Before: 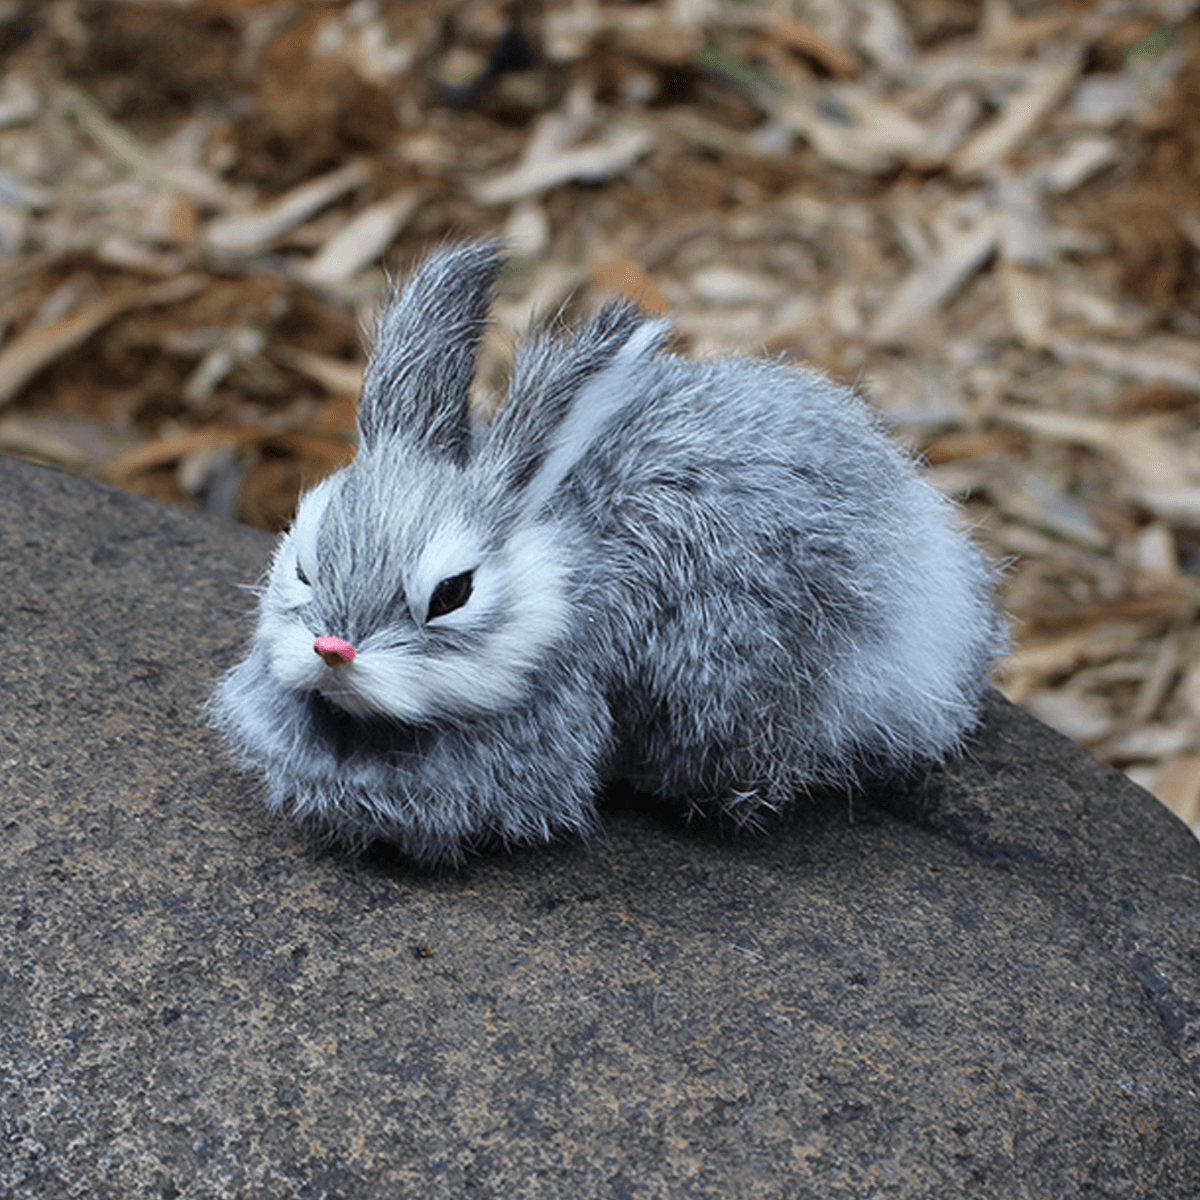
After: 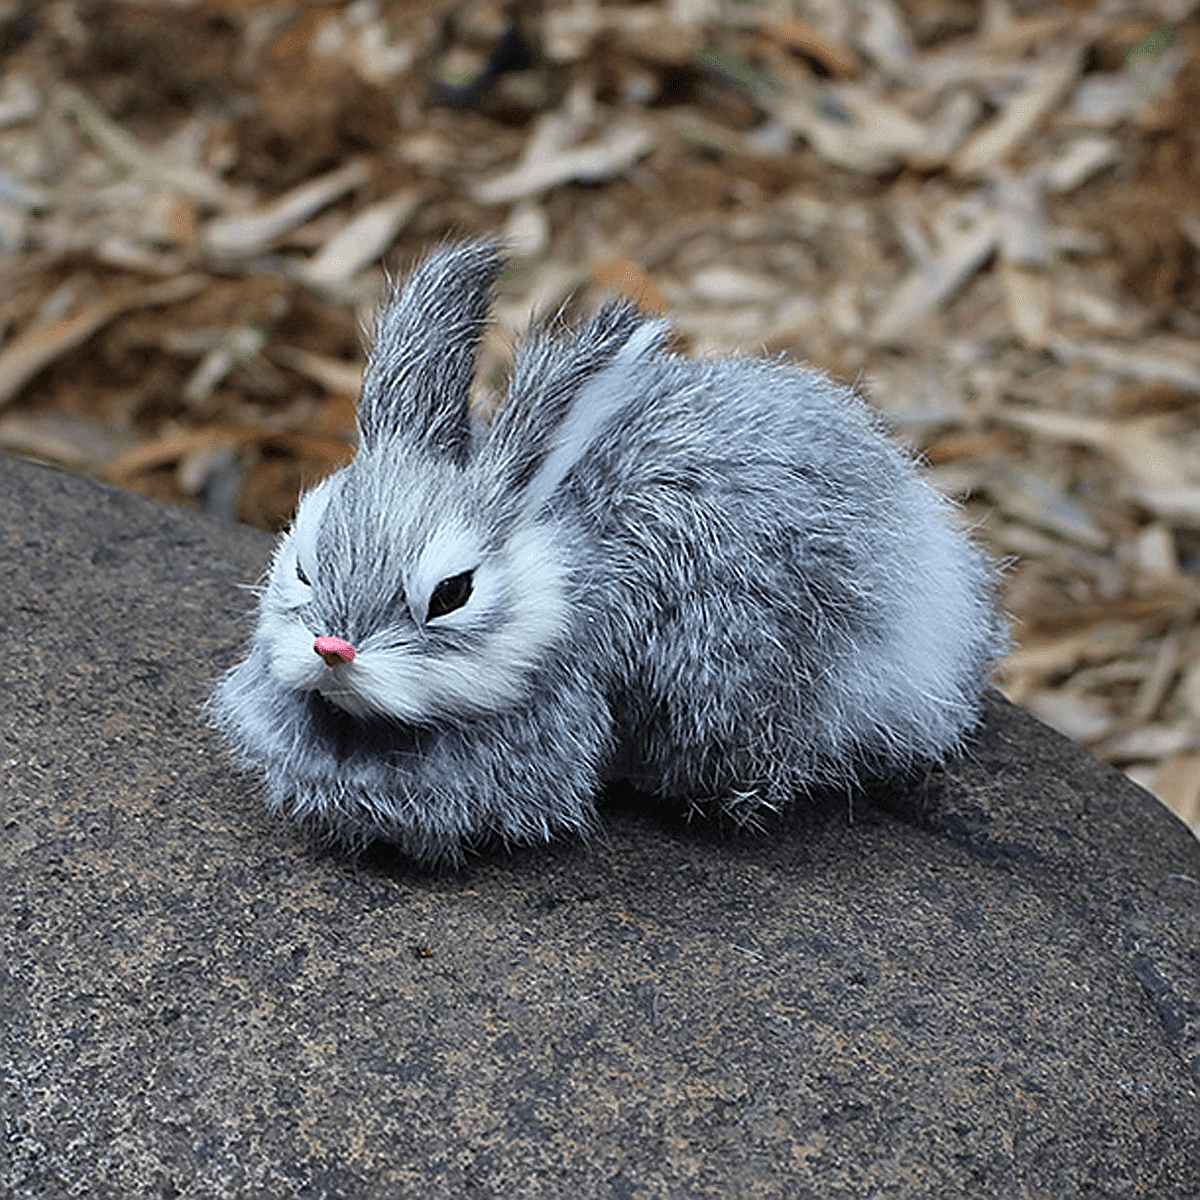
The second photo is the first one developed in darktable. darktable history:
sharpen: radius 1.685, amount 1.294
shadows and highlights: shadows 32, highlights -32, soften with gaussian
